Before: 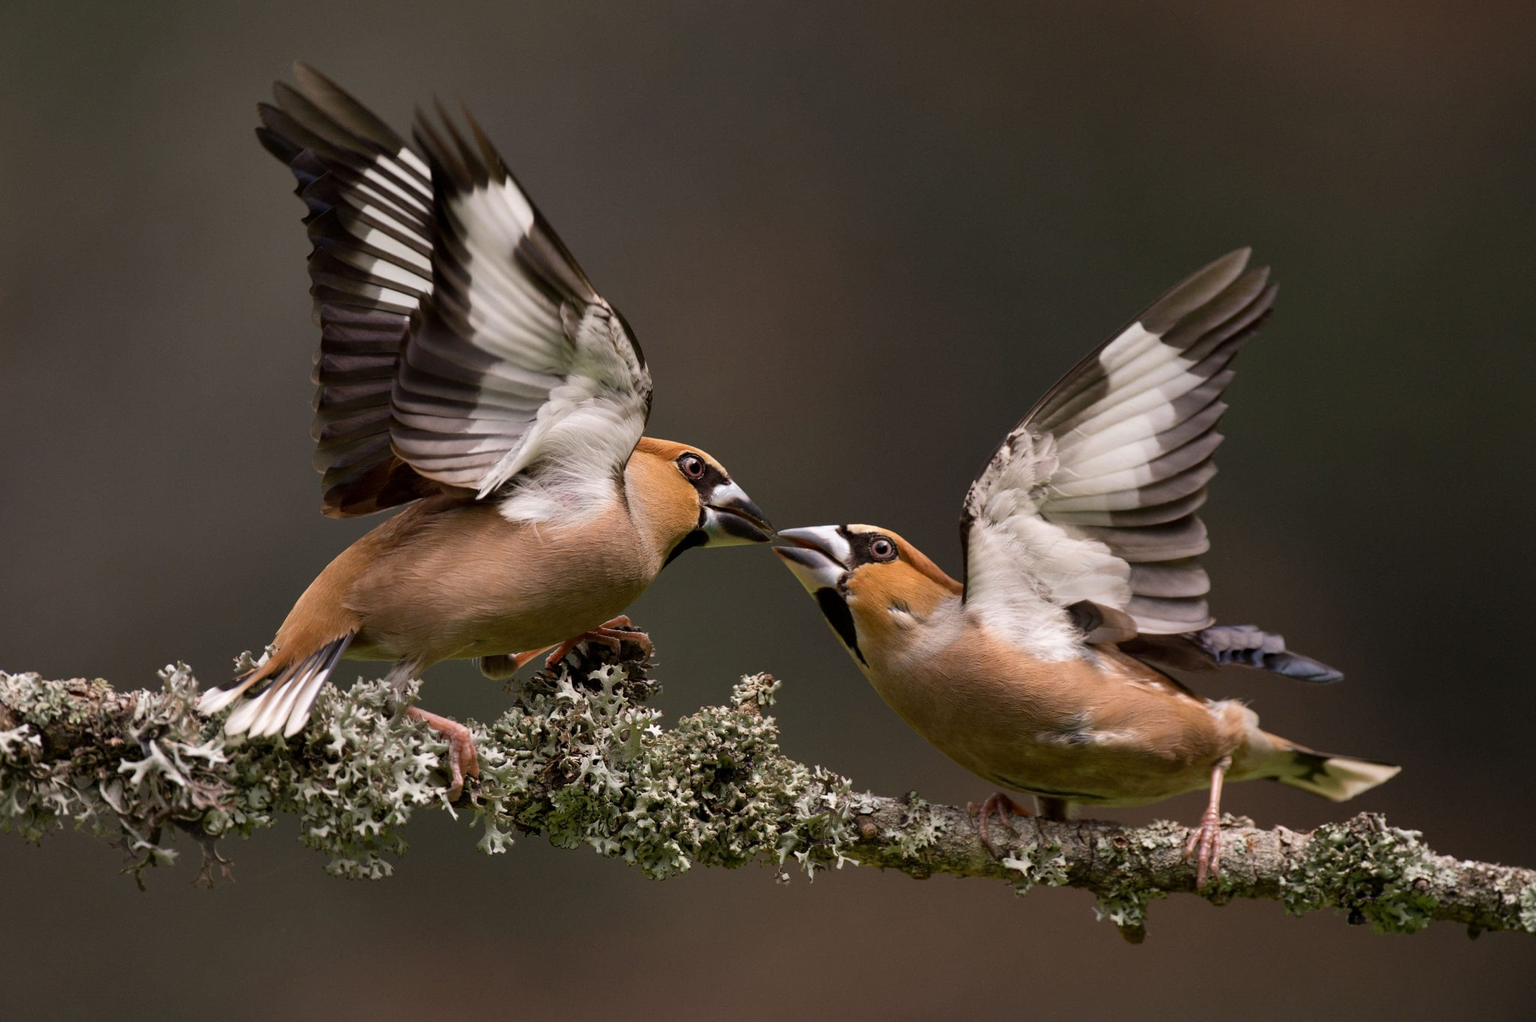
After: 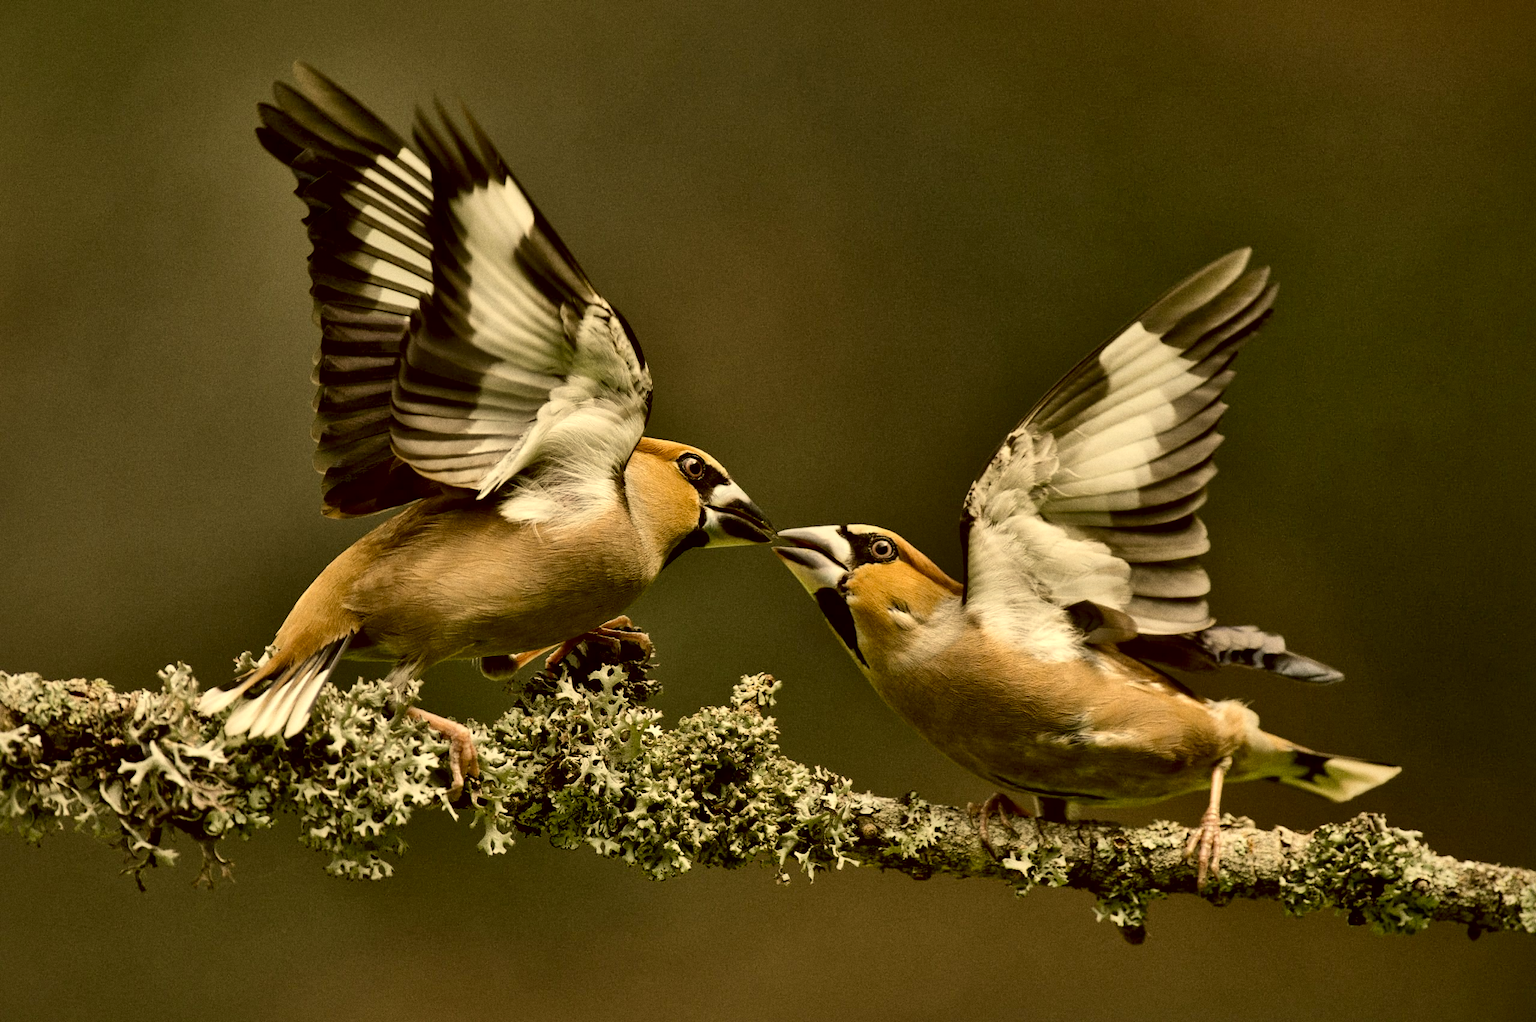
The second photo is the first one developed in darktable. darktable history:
local contrast: mode bilateral grid, contrast 44, coarseness 69, detail 214%, midtone range 0.2
grain: on, module defaults
color balance: contrast -15%
color correction: highlights a* 0.162, highlights b* 29.53, shadows a* -0.162, shadows b* 21.09
